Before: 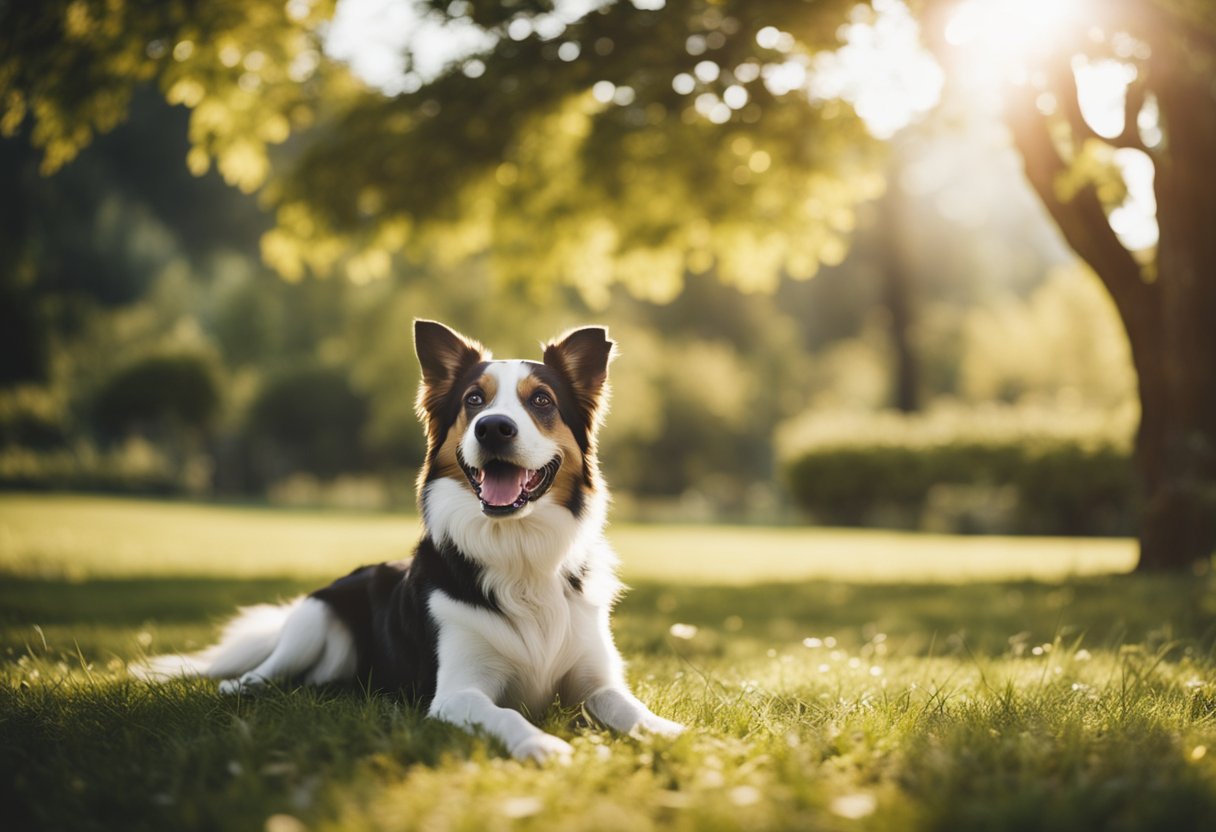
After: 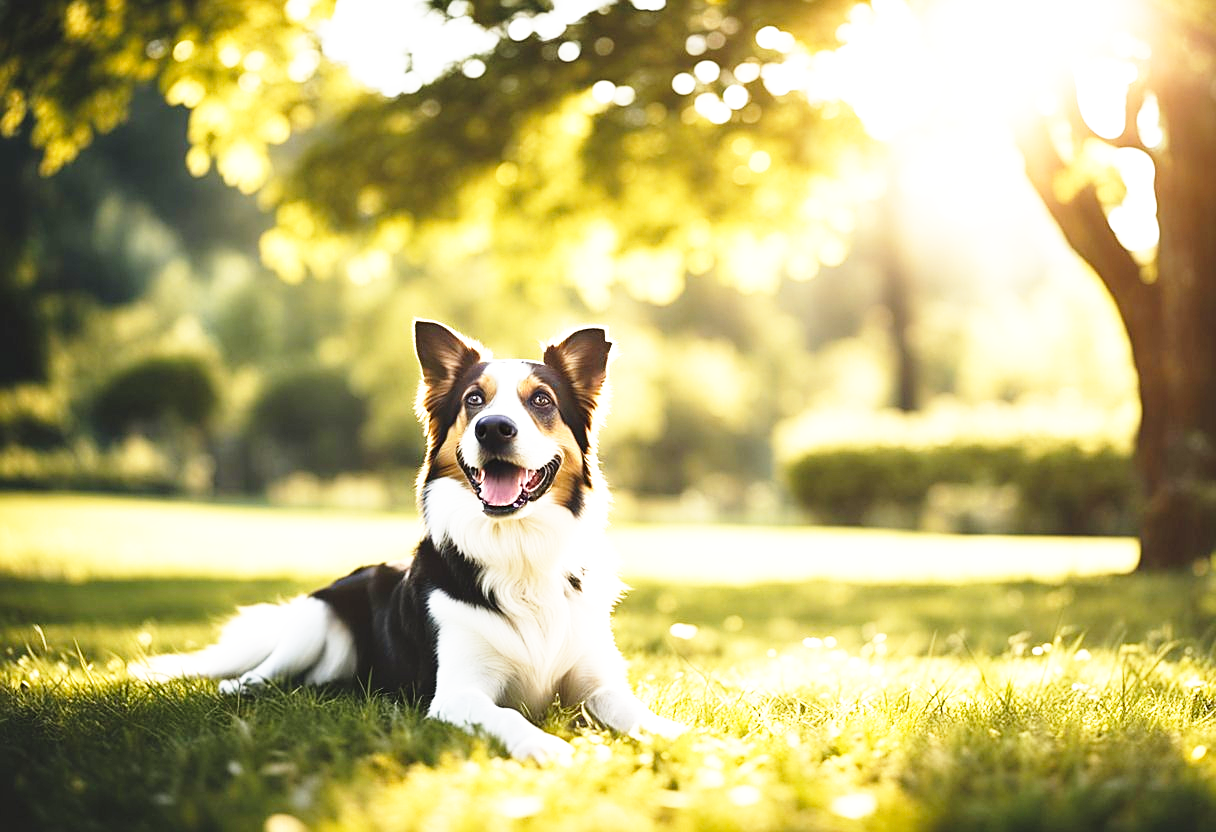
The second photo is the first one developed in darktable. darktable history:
base curve: curves: ch0 [(0, 0) (0.026, 0.03) (0.109, 0.232) (0.351, 0.748) (0.669, 0.968) (1, 1)], preserve colors none
sharpen: on, module defaults
exposure: black level correction 0.001, exposure 0.5 EV, compensate highlight preservation false
